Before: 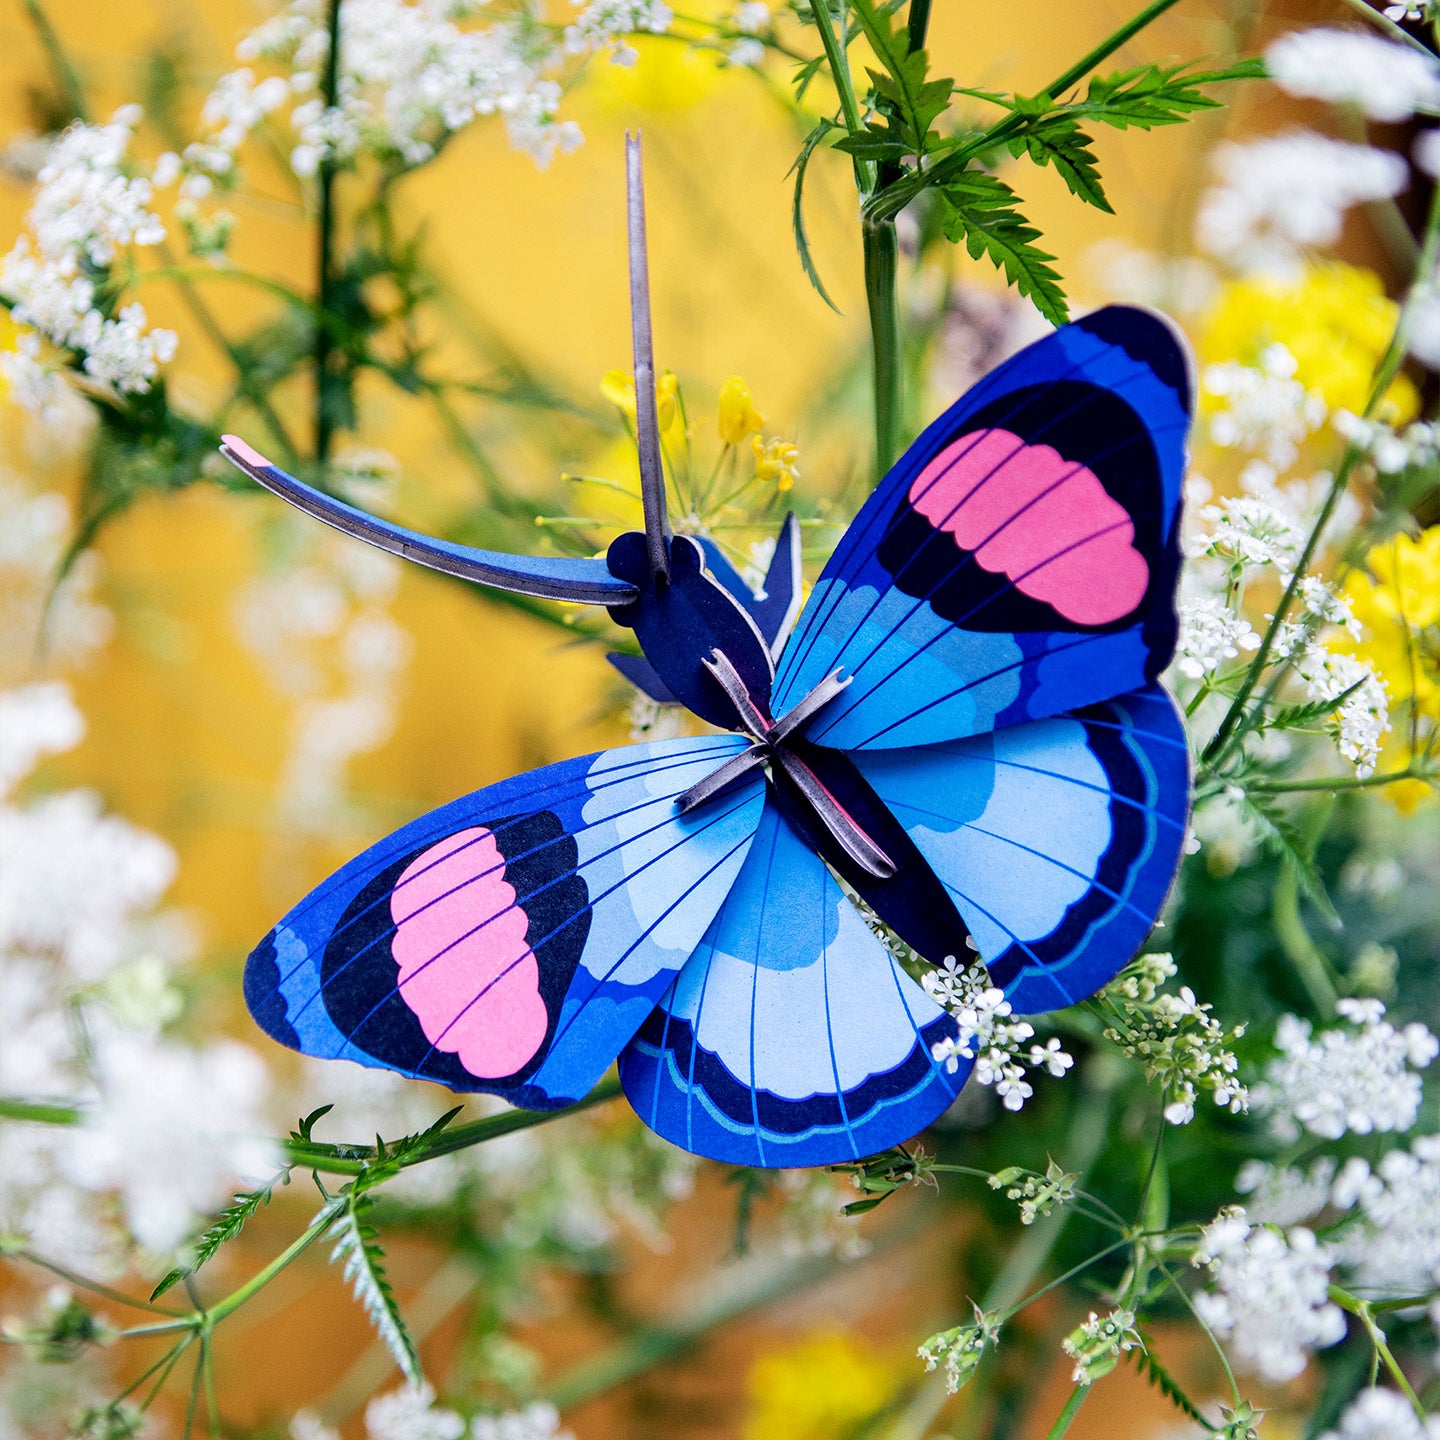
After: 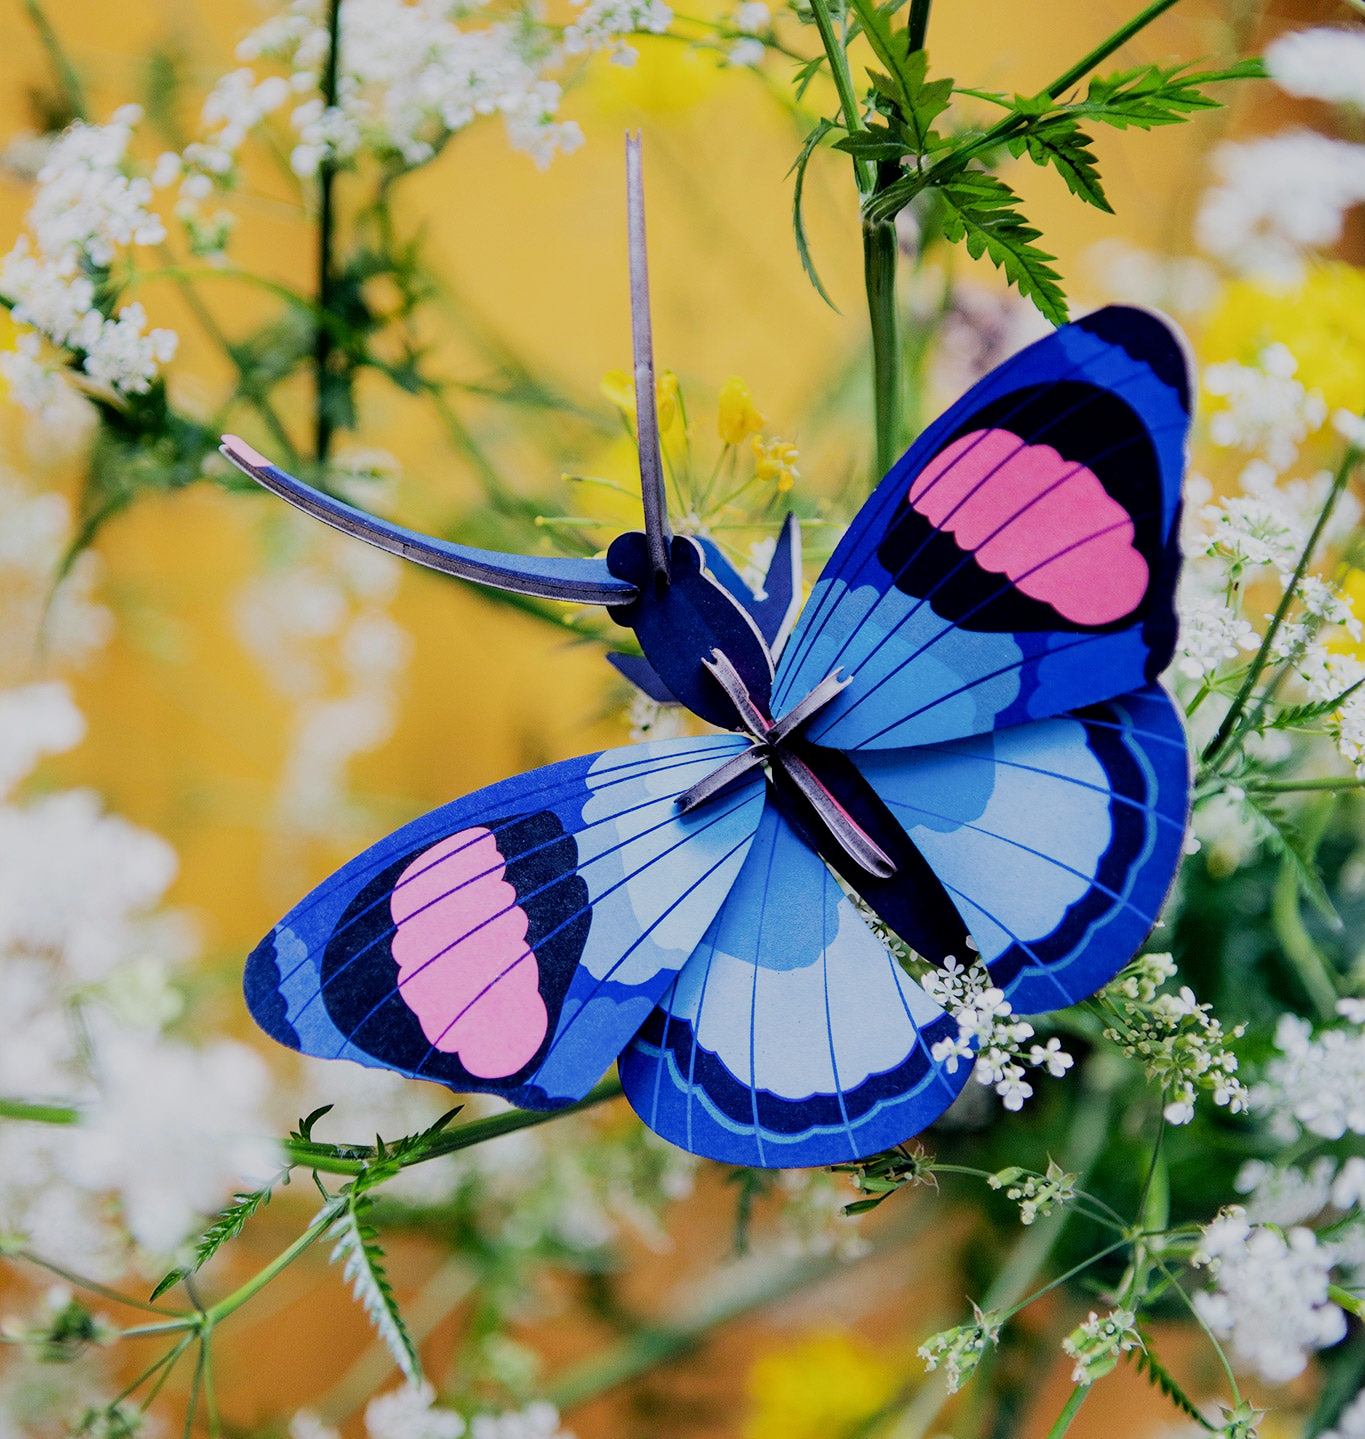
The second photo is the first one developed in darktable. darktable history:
filmic rgb: black relative exposure -7.65 EV, white relative exposure 4.56 EV, hardness 3.61
crop and rotate: right 5.167%
